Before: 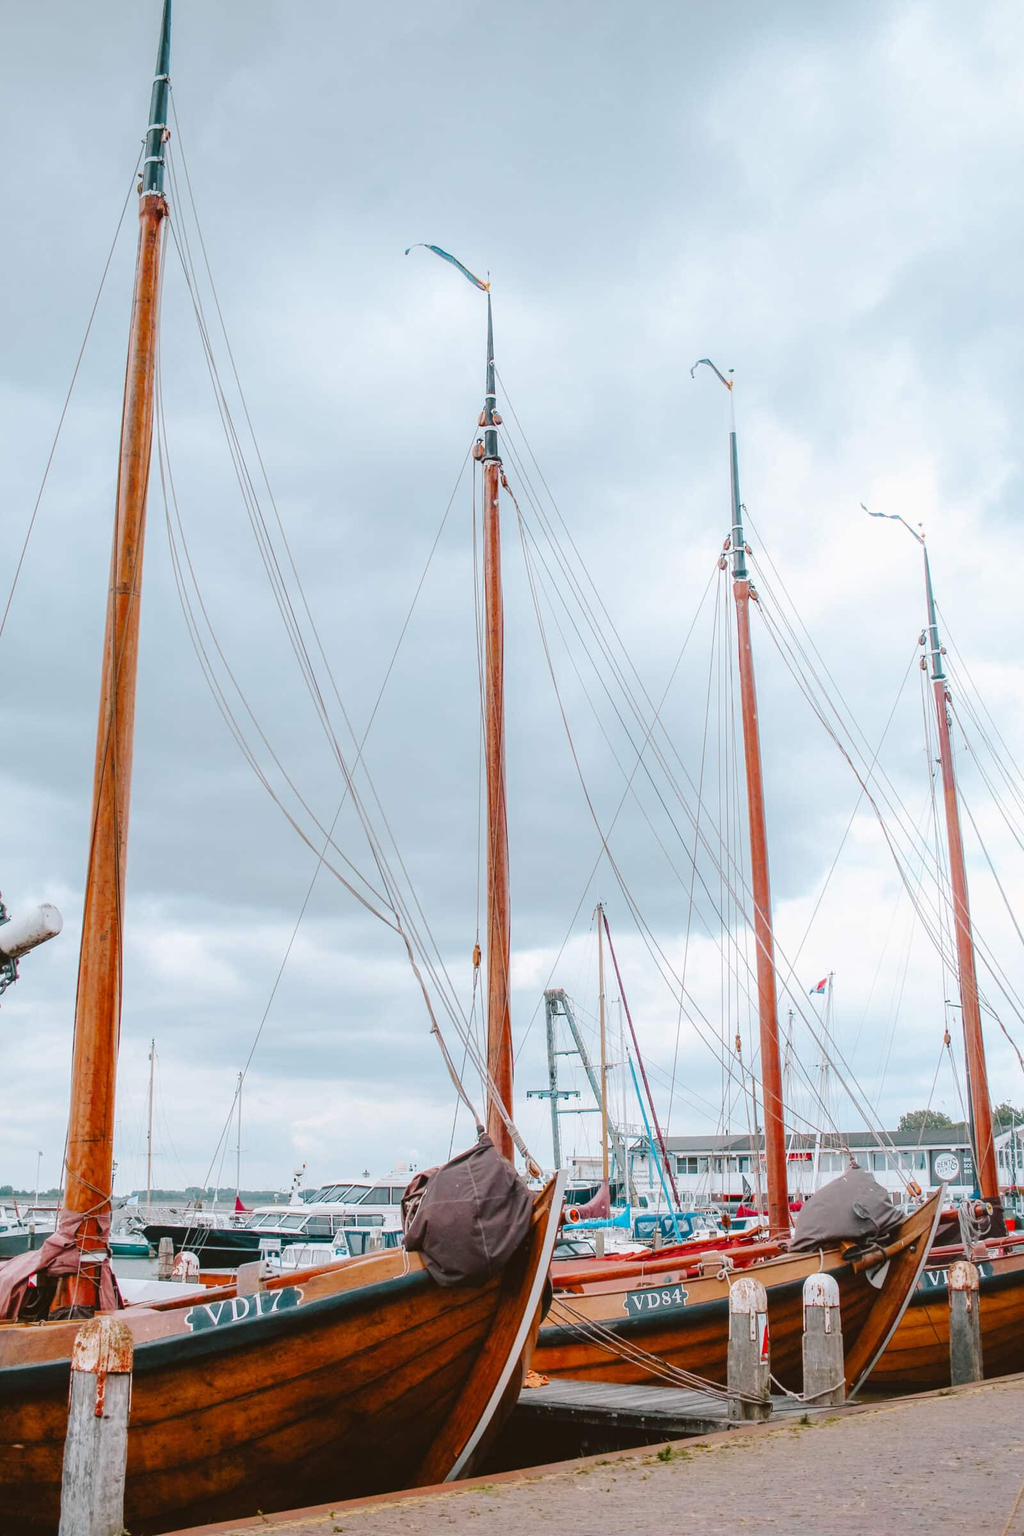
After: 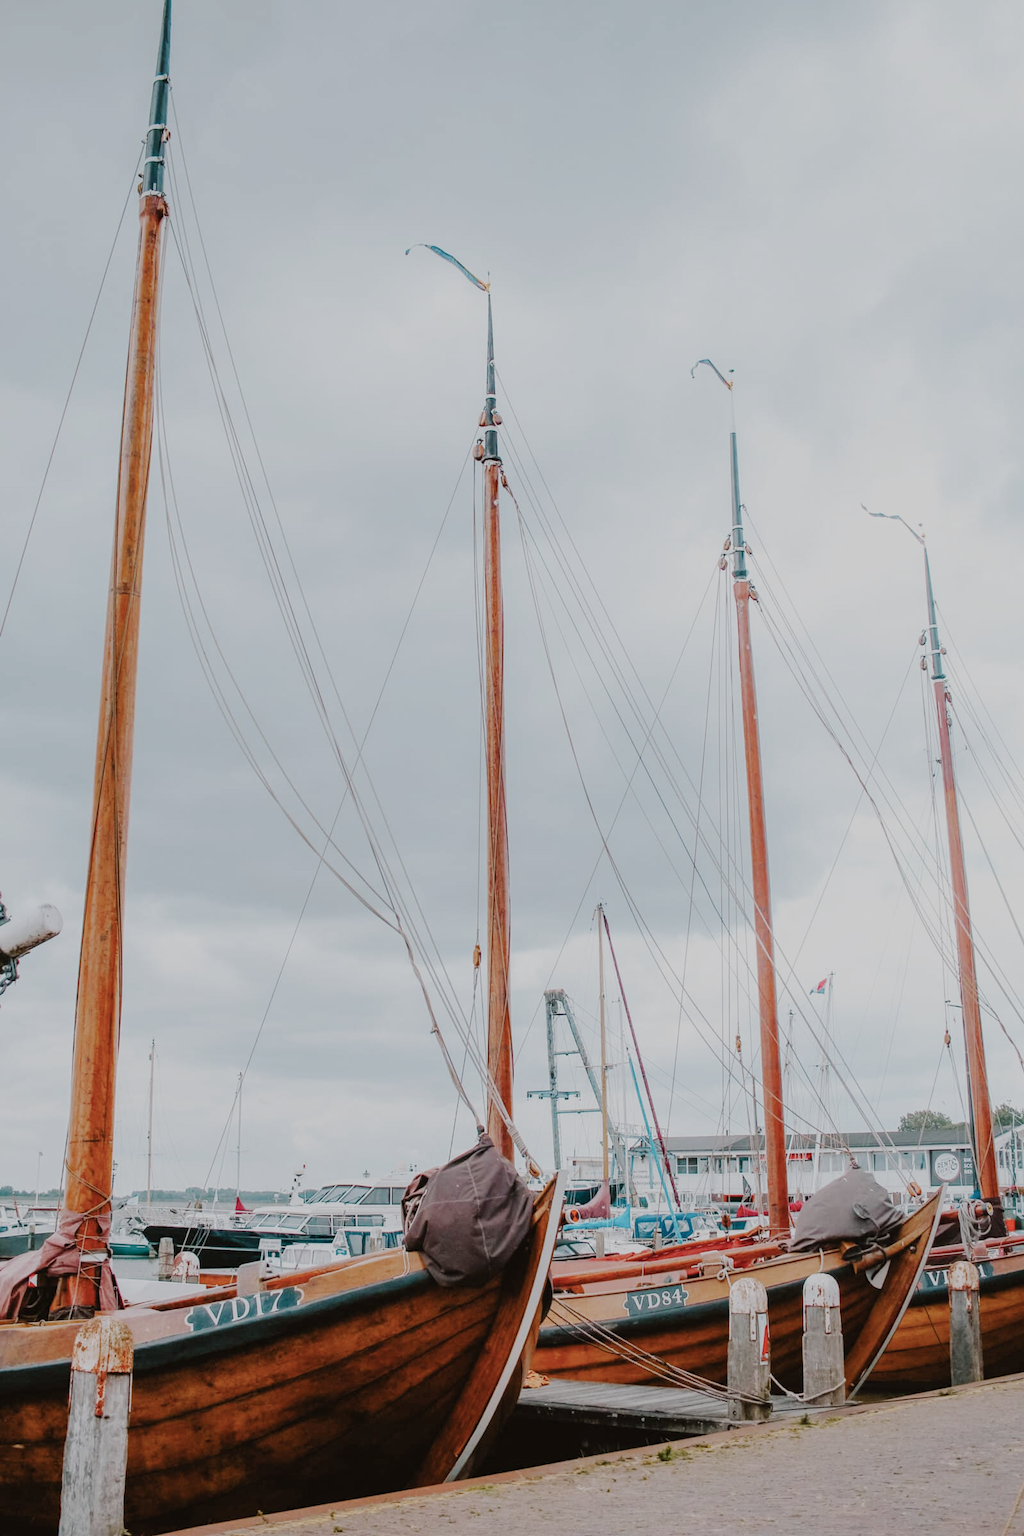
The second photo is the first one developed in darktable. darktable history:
color balance rgb: linear chroma grading › global chroma 9.939%, perceptual saturation grading › global saturation -27.805%, global vibrance 20%
filmic rgb: black relative exposure -7.65 EV, white relative exposure 4.56 EV, hardness 3.61, preserve chrominance no, color science v5 (2021), contrast in shadows safe, contrast in highlights safe
